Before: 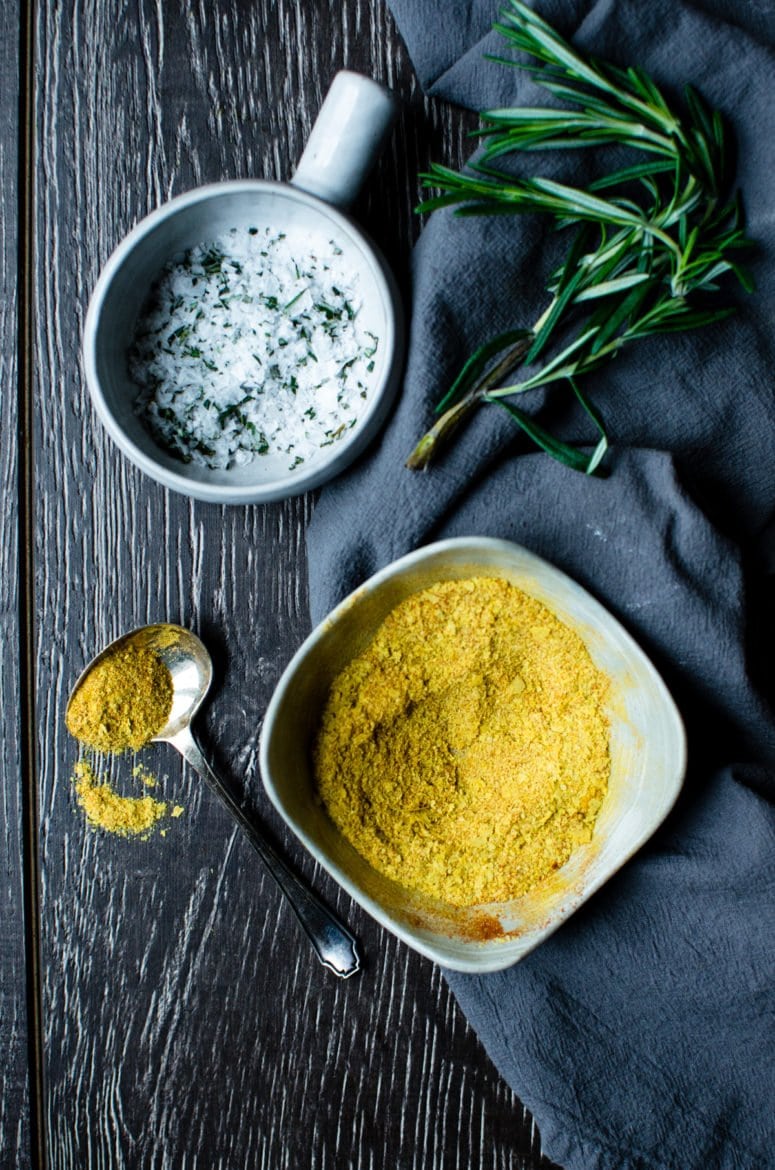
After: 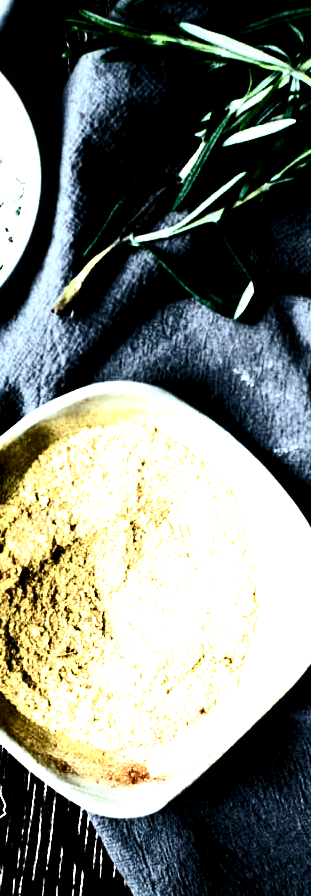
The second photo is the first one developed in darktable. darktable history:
crop: left 45.637%, top 13.305%, right 14.112%, bottom 10.073%
tone equalizer: -8 EV -0.726 EV, -7 EV -0.669 EV, -6 EV -0.624 EV, -5 EV -0.417 EV, -3 EV 0.375 EV, -2 EV 0.6 EV, -1 EV 0.696 EV, +0 EV 0.736 EV
filmic rgb: black relative exposure -3.63 EV, white relative exposure 2.11 EV, hardness 3.62
levels: gray 50.75%, levels [0.016, 0.492, 0.969]
color correction: highlights b* 0.056
local contrast: highlights 104%, shadows 98%, detail 119%, midtone range 0.2
contrast brightness saturation: contrast 0.486, saturation -0.091
